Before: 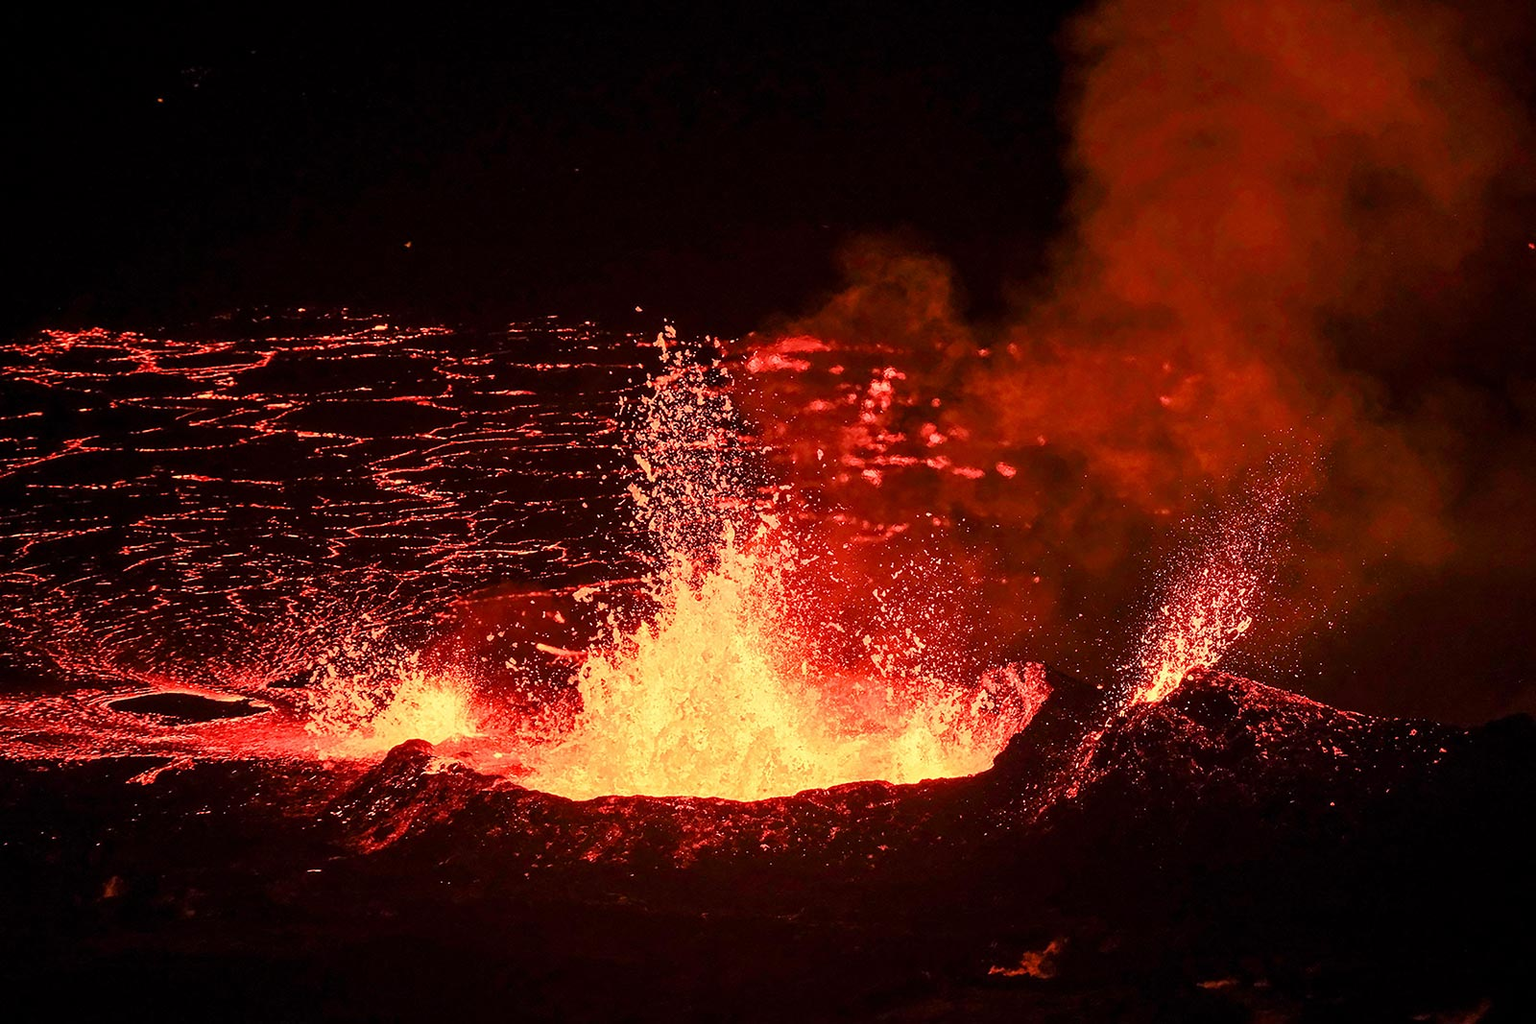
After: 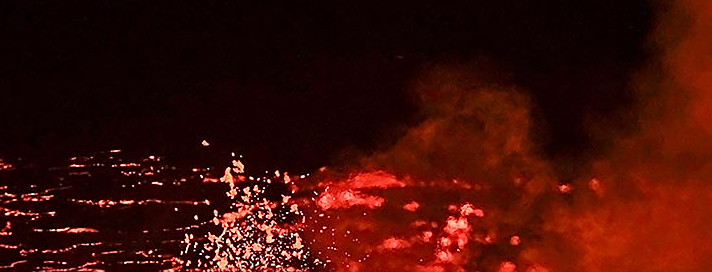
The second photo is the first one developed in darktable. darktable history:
sharpen: on, module defaults
crop: left 28.75%, top 16.812%, right 26.742%, bottom 57.671%
